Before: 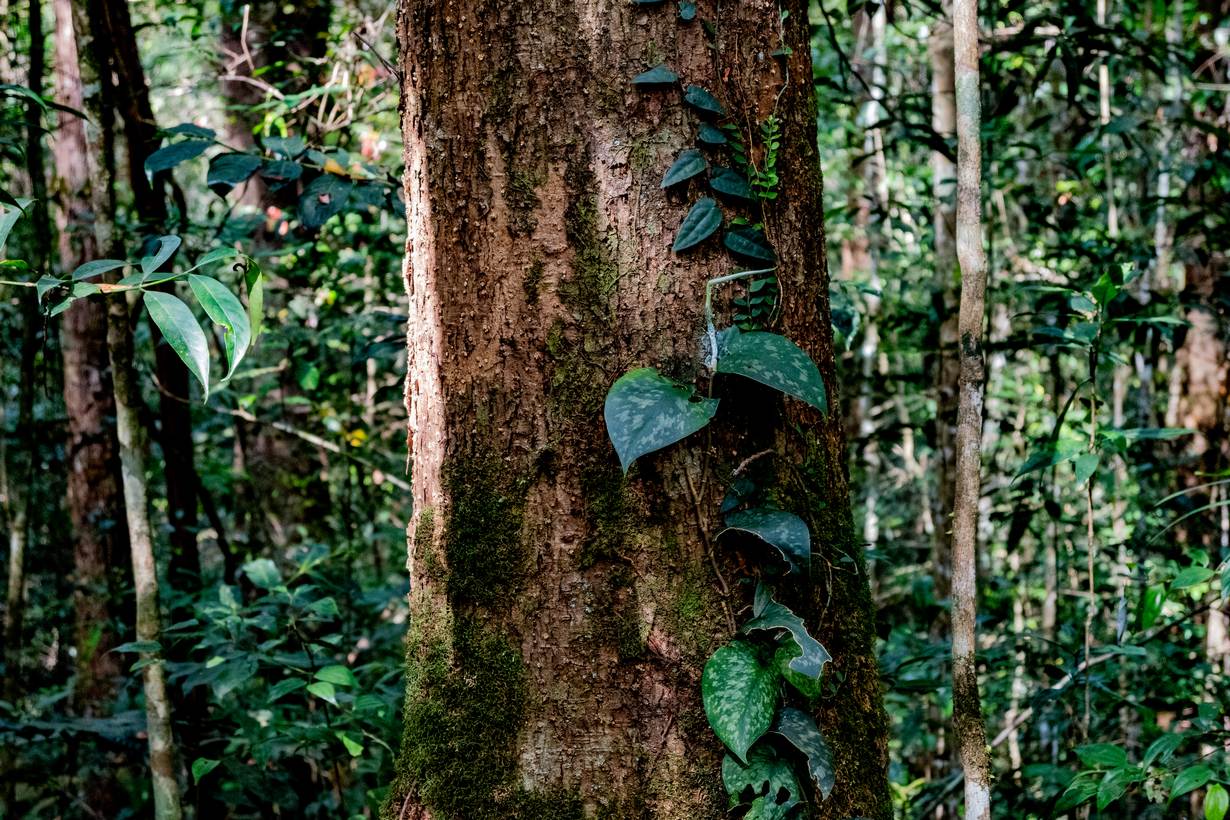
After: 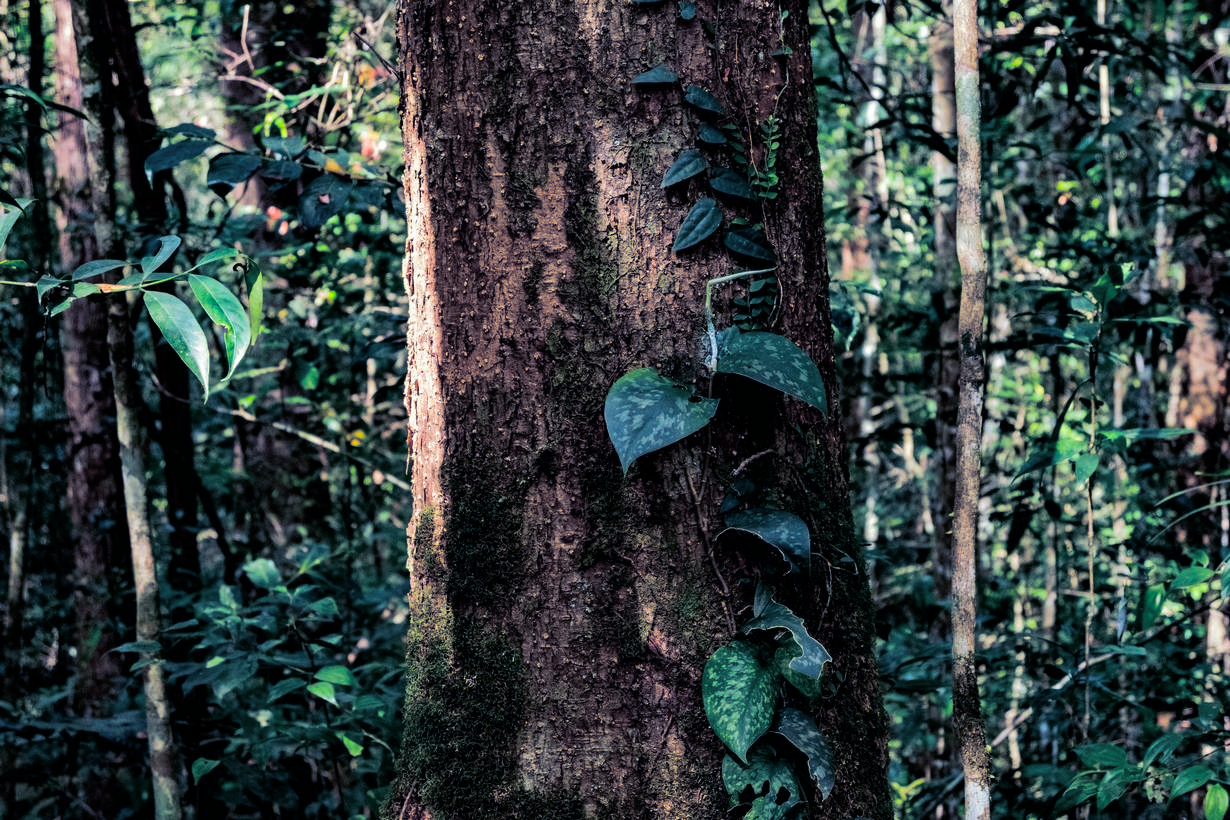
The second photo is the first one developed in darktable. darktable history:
contrast brightness saturation: contrast 0.09, saturation 0.28
split-toning: shadows › hue 230.4°
